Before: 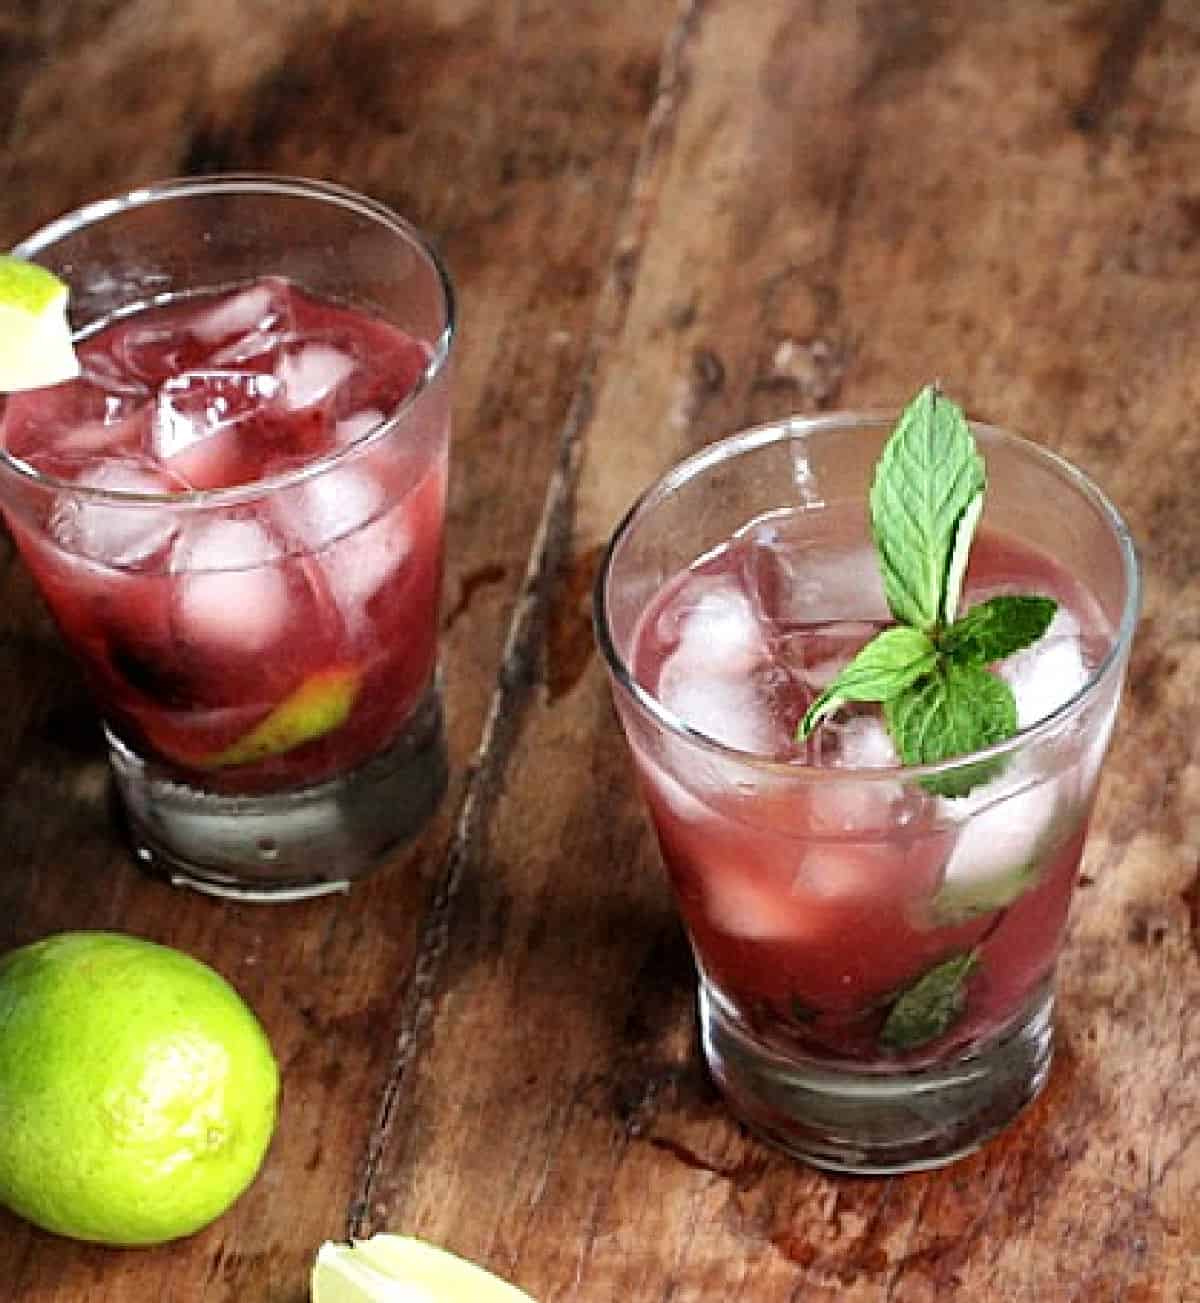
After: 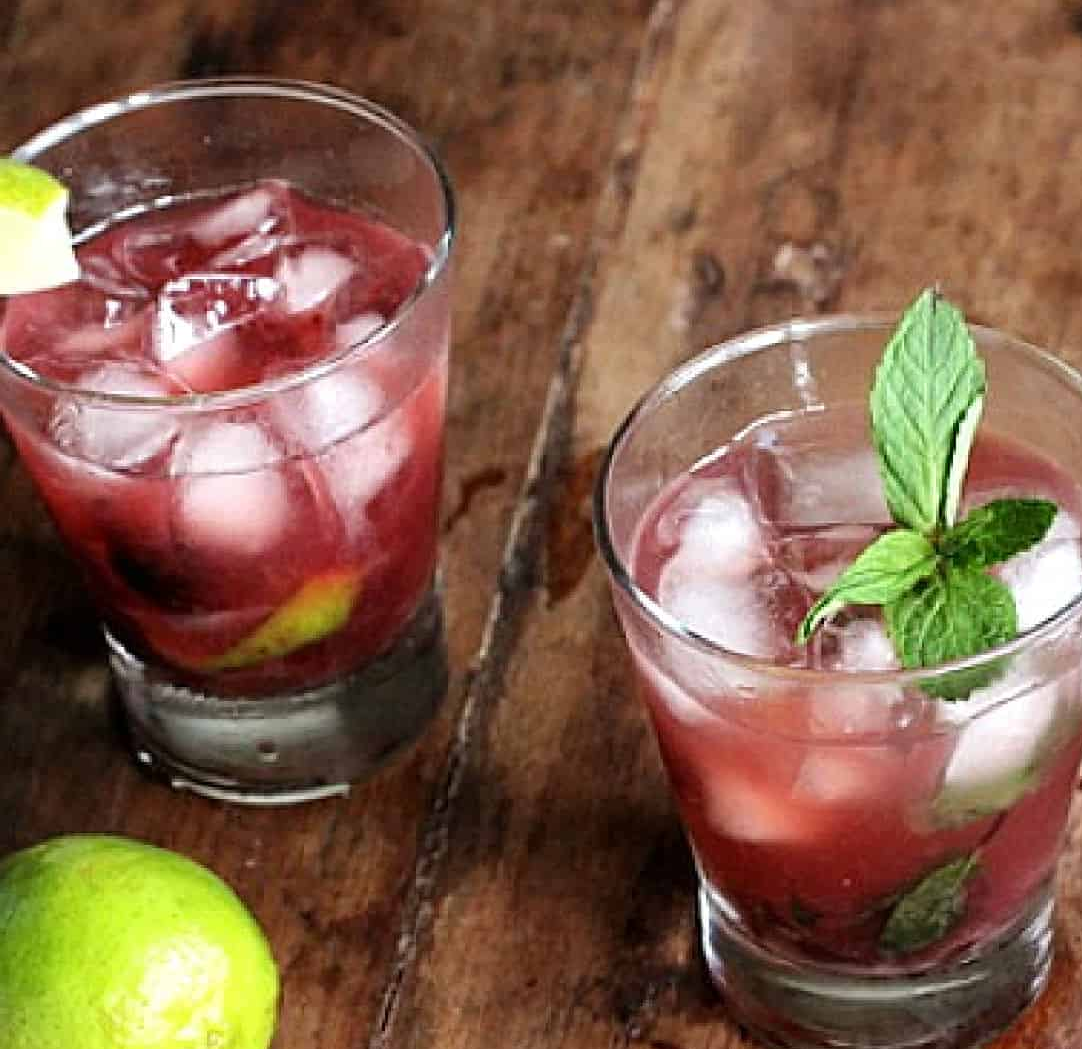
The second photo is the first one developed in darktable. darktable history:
crop: top 7.452%, right 9.769%, bottom 12.036%
